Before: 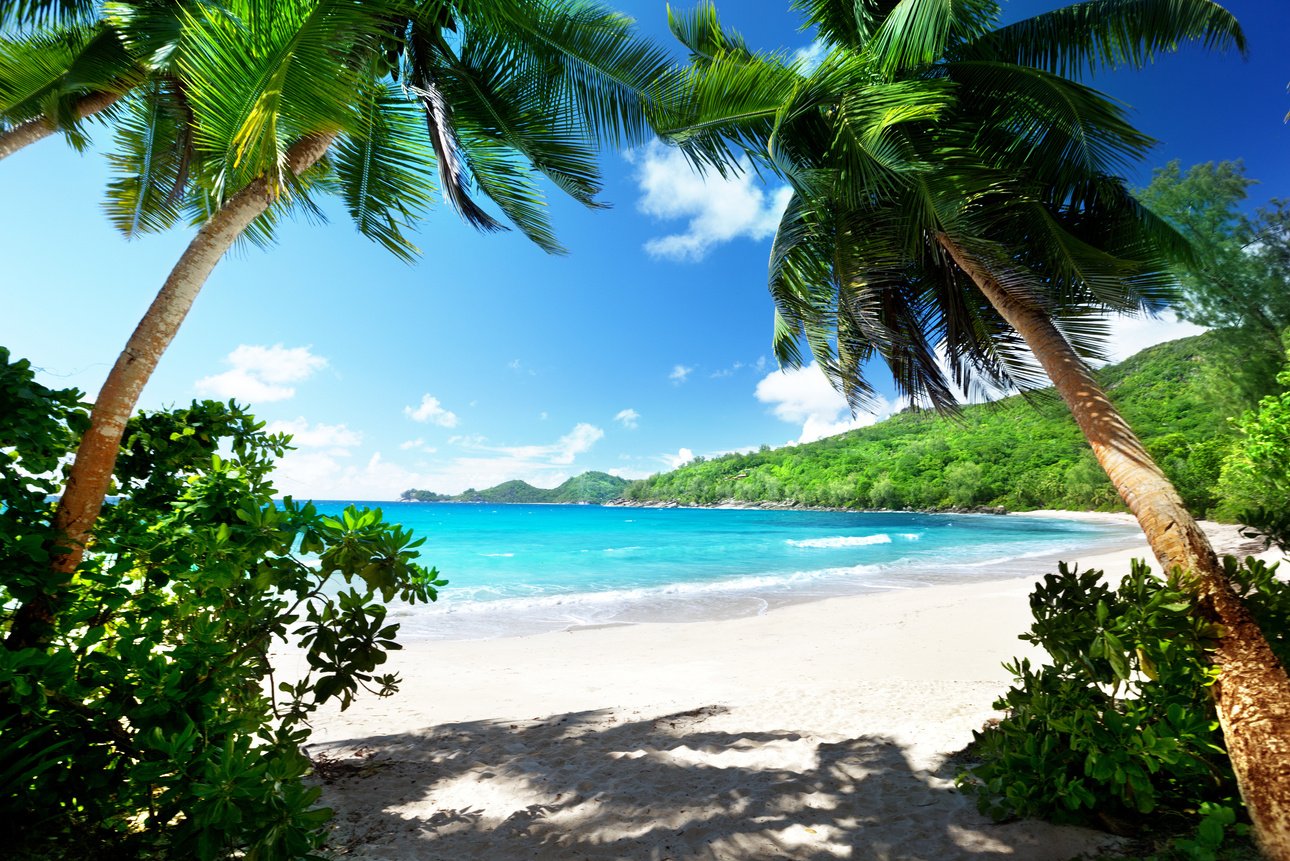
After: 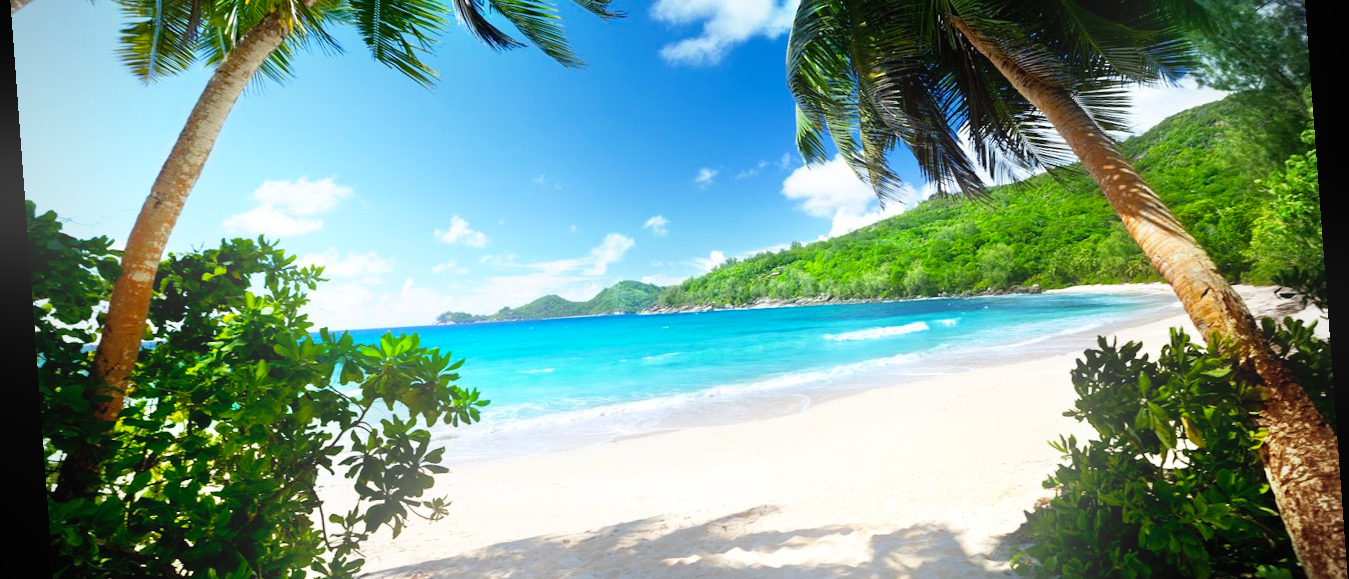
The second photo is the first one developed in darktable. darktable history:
crop and rotate: top 25.357%, bottom 13.942%
tone equalizer: on, module defaults
vignetting: on, module defaults
bloom: size 15%, threshold 97%, strength 7%
color balance rgb: perceptual saturation grading › global saturation 8.89%, saturation formula JzAzBz (2021)
white balance: emerald 1
rotate and perspective: rotation -4.25°, automatic cropping off
